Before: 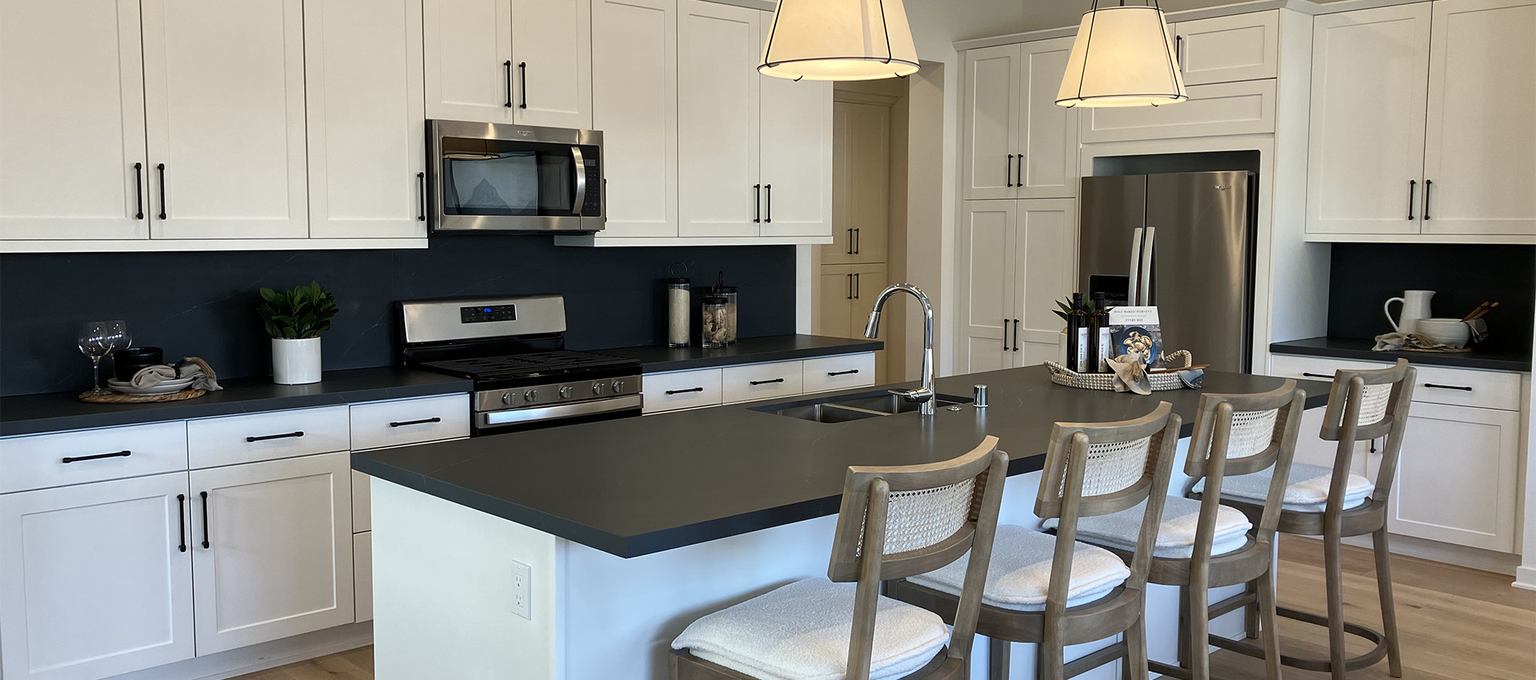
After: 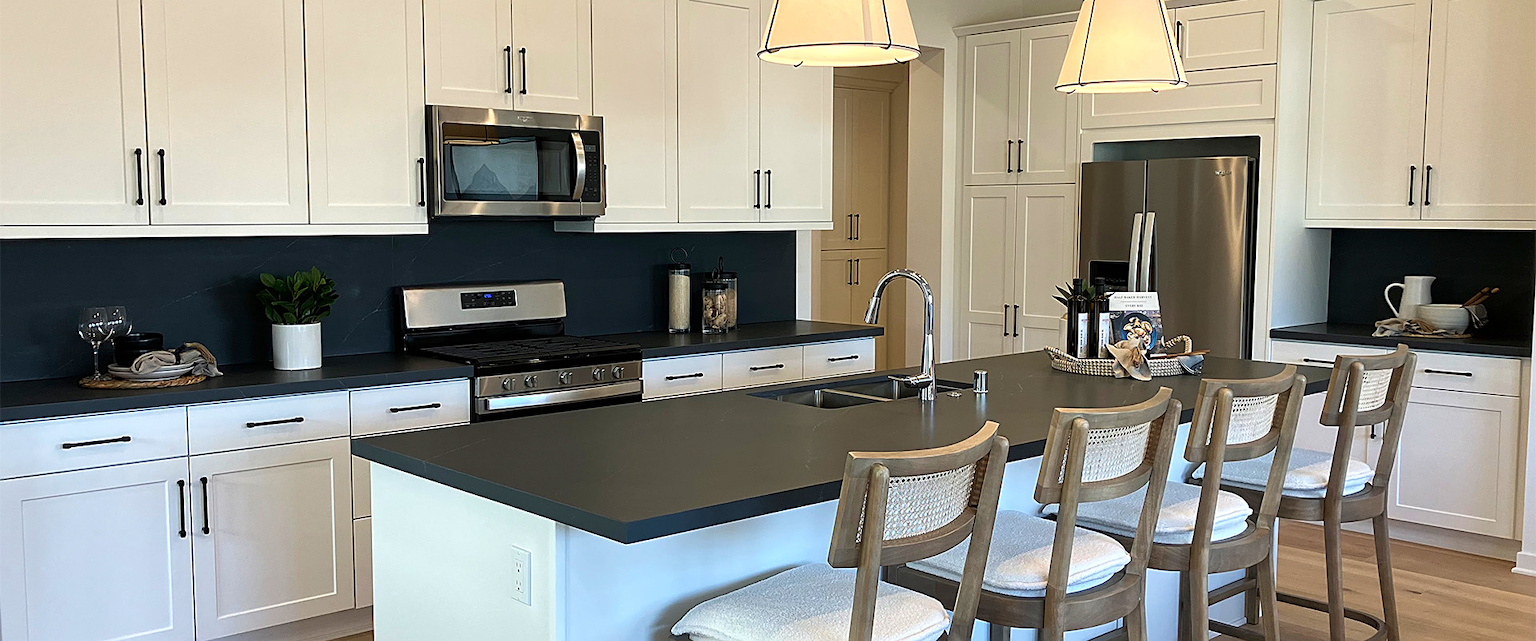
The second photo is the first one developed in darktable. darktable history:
crop and rotate: top 2.315%, bottom 3.241%
exposure: exposure 0.203 EV, compensate highlight preservation false
sharpen: amount 0.487
velvia: strength 15.35%
